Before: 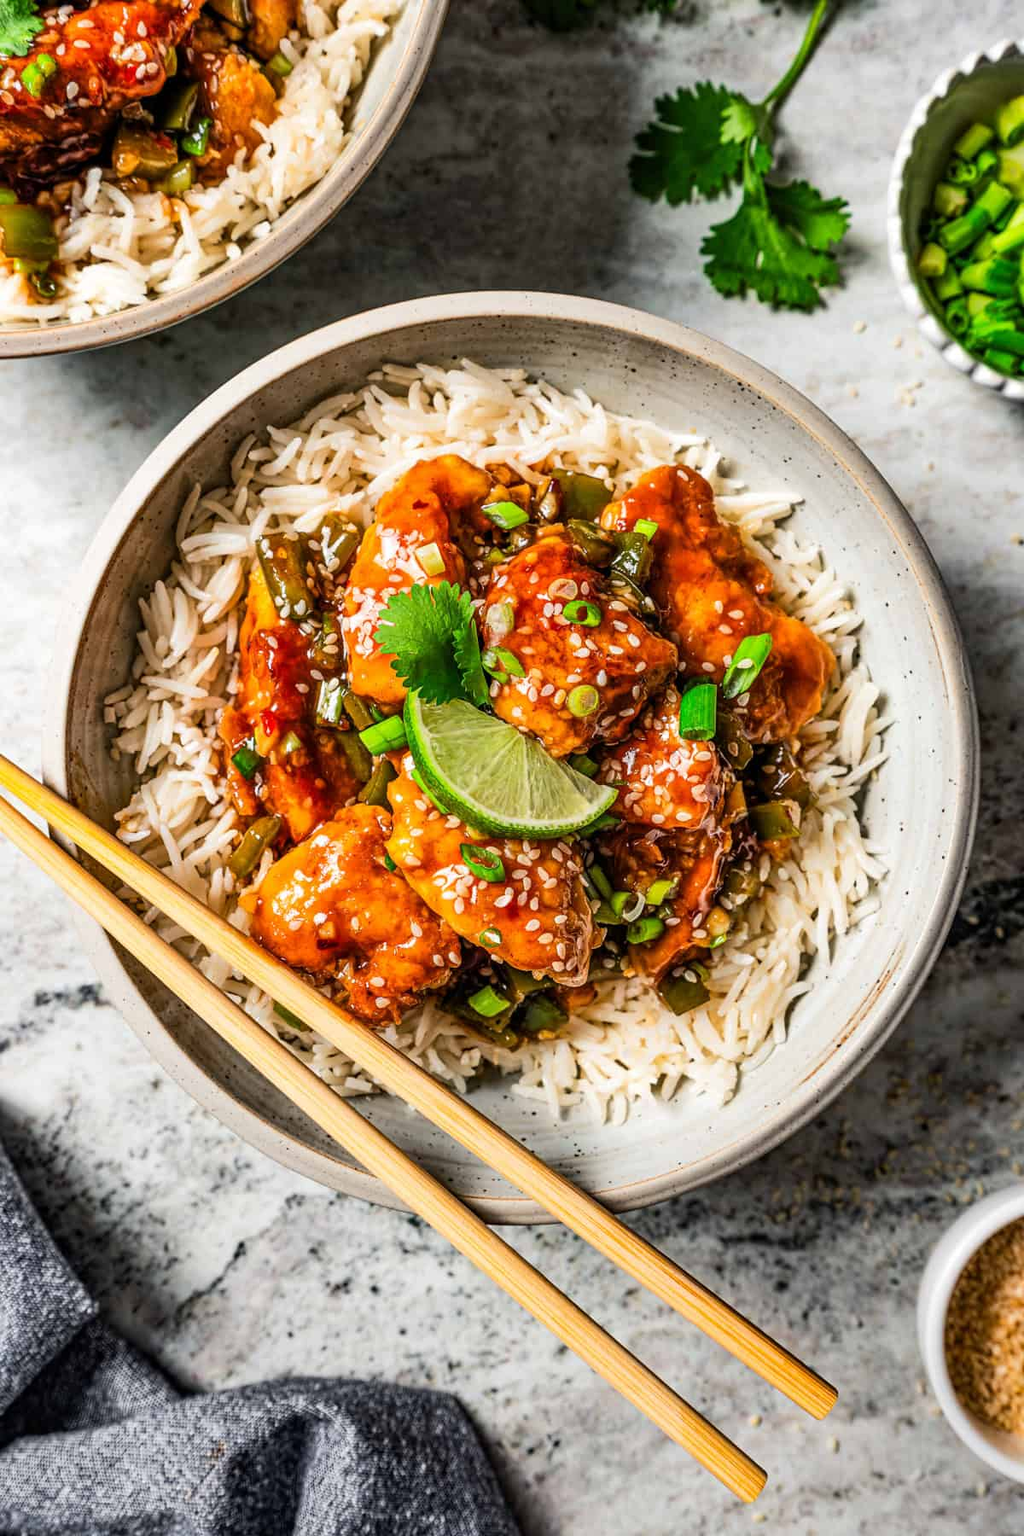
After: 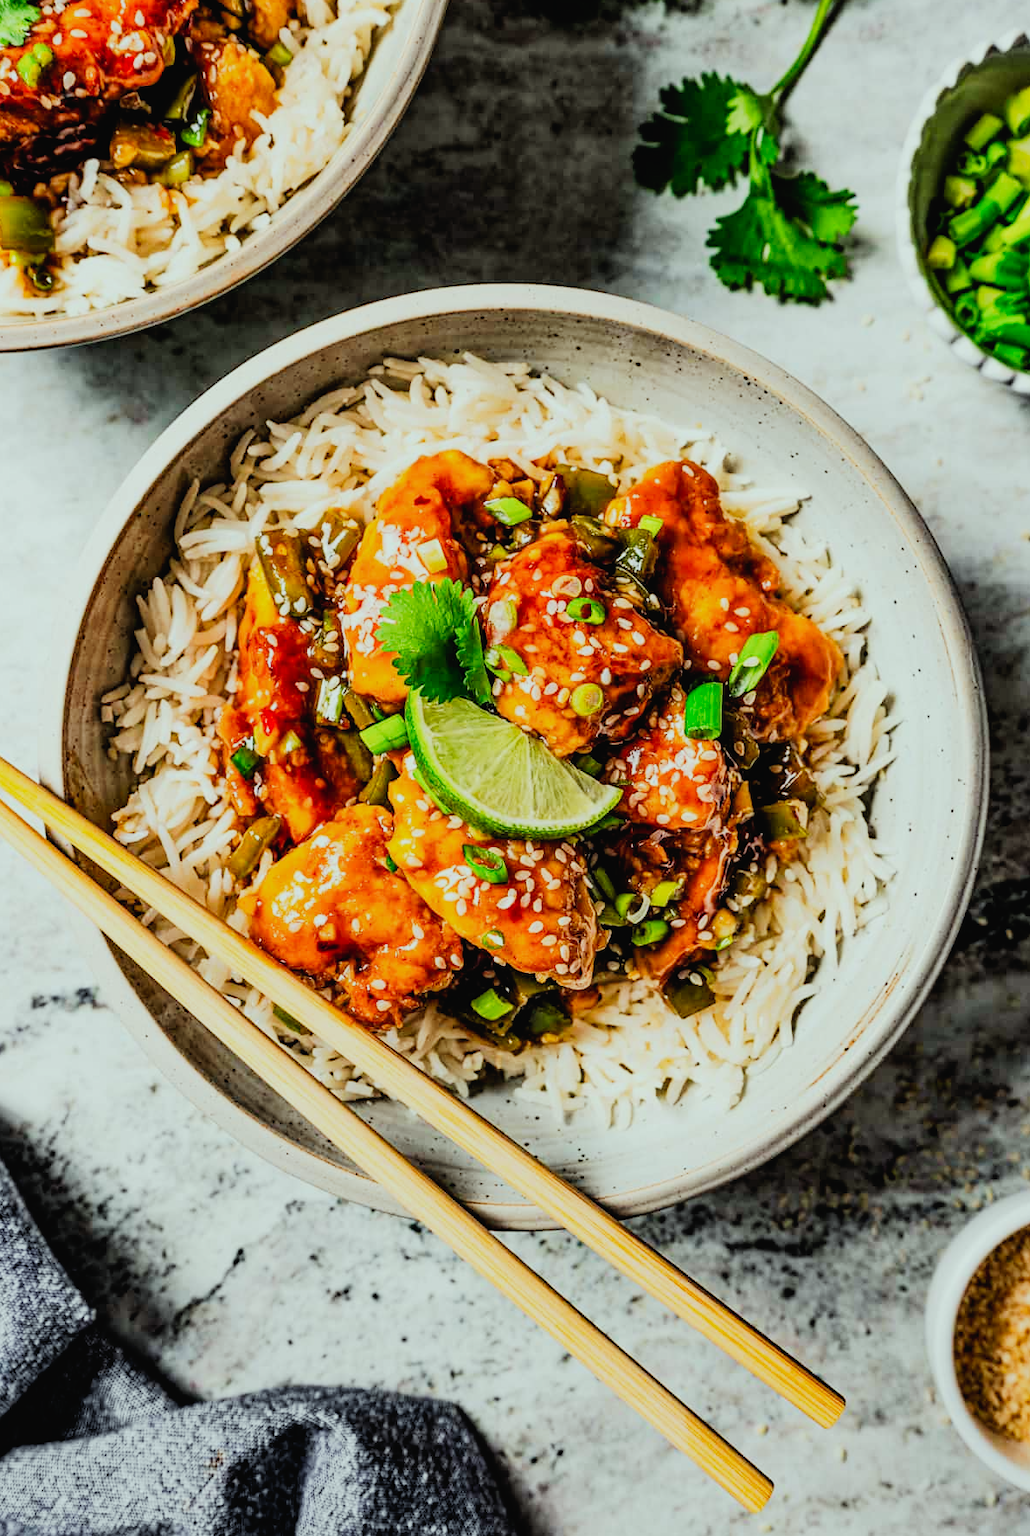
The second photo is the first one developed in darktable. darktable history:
crop: left 0.49%, top 0.736%, right 0.249%, bottom 0.634%
tone curve: curves: ch0 [(0, 0.018) (0.061, 0.041) (0.205, 0.191) (0.289, 0.292) (0.39, 0.424) (0.493, 0.551) (0.666, 0.743) (0.795, 0.841) (1, 0.998)]; ch1 [(0, 0) (0.385, 0.343) (0.439, 0.415) (0.494, 0.498) (0.501, 0.501) (0.51, 0.496) (0.548, 0.554) (0.586, 0.61) (0.684, 0.658) (0.783, 0.804) (1, 1)]; ch2 [(0, 0) (0.304, 0.31) (0.403, 0.399) (0.441, 0.428) (0.47, 0.469) (0.498, 0.496) (0.524, 0.538) (0.566, 0.588) (0.648, 0.665) (0.697, 0.699) (1, 1)], preserve colors none
filmic rgb: black relative exposure -7.77 EV, white relative exposure 4.45 EV, hardness 3.76, latitude 38.32%, contrast 0.977, highlights saturation mix 9.29%, shadows ↔ highlights balance 3.73%
color correction: highlights a* -6.52, highlights b* 0.4
